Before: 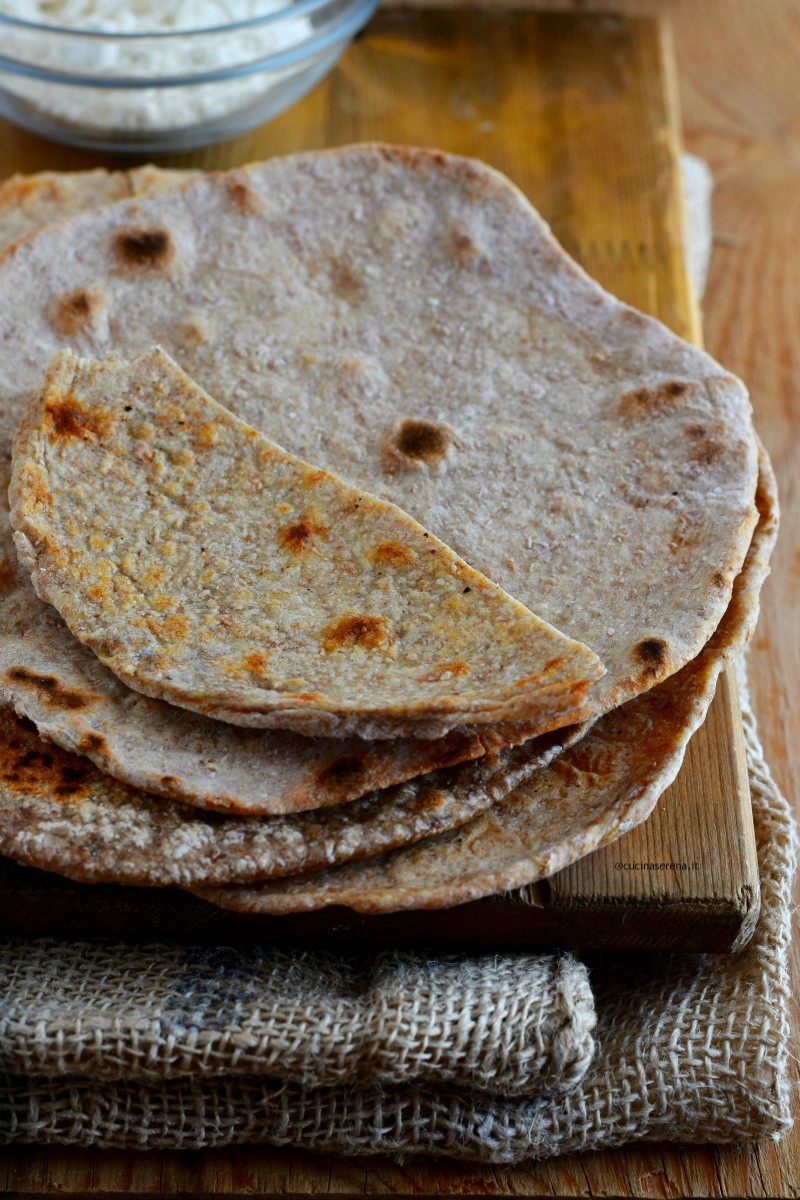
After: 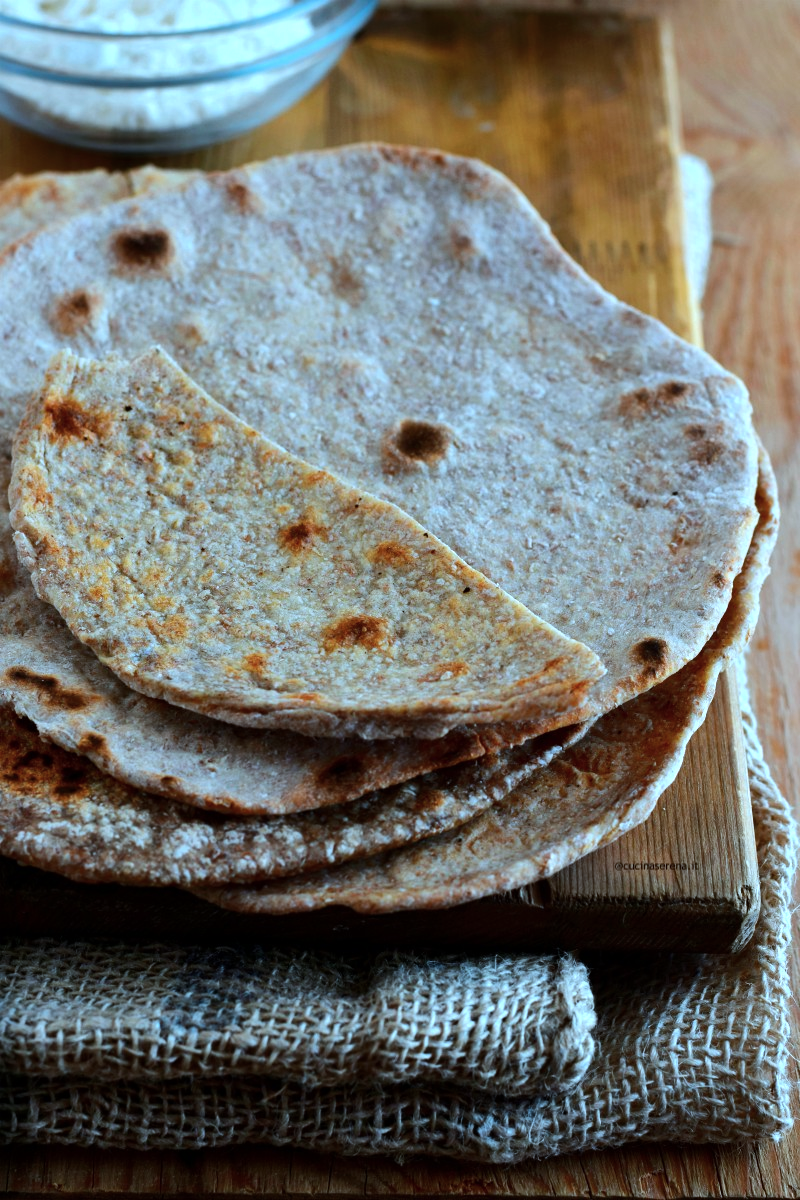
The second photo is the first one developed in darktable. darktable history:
tone equalizer: -8 EV -0.417 EV, -7 EV -0.389 EV, -6 EV -0.333 EV, -5 EV -0.222 EV, -3 EV 0.222 EV, -2 EV 0.333 EV, -1 EV 0.389 EV, +0 EV 0.417 EV, edges refinement/feathering 500, mask exposure compensation -1.57 EV, preserve details no
color correction: highlights a* -9.73, highlights b* -21.22
